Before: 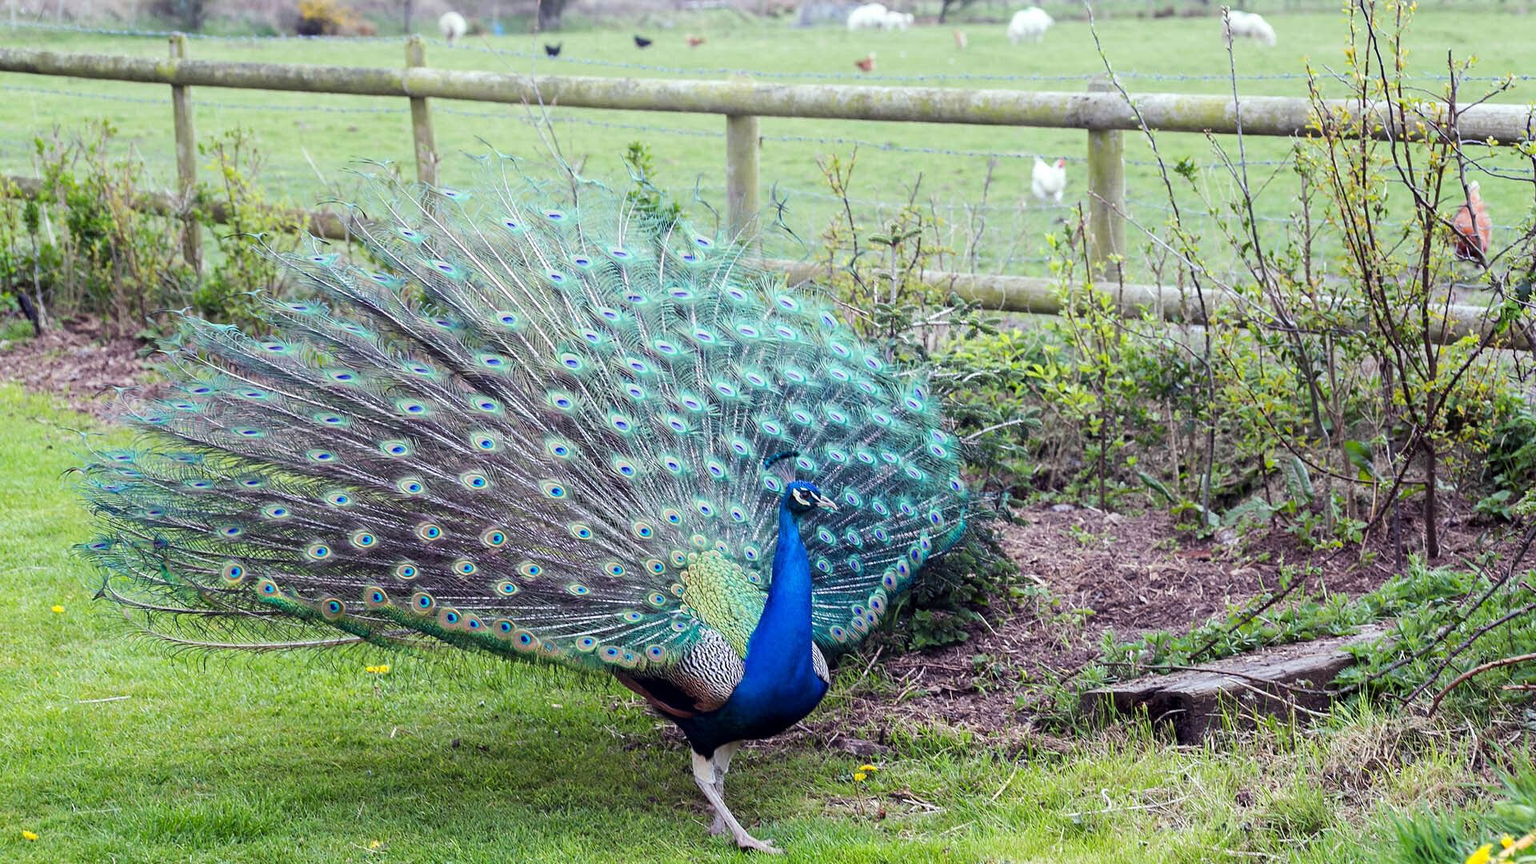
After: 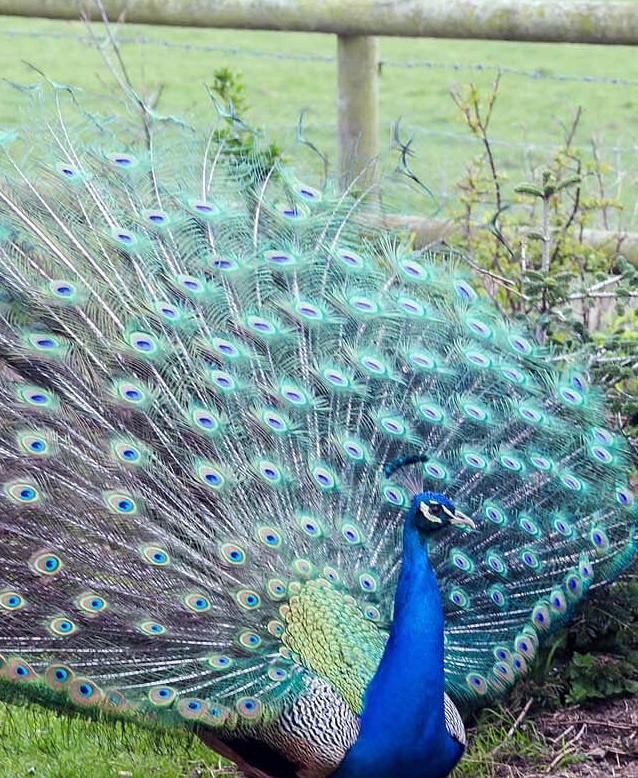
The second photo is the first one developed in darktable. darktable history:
crop and rotate: left 29.744%, top 10.17%, right 37.013%, bottom 17.72%
